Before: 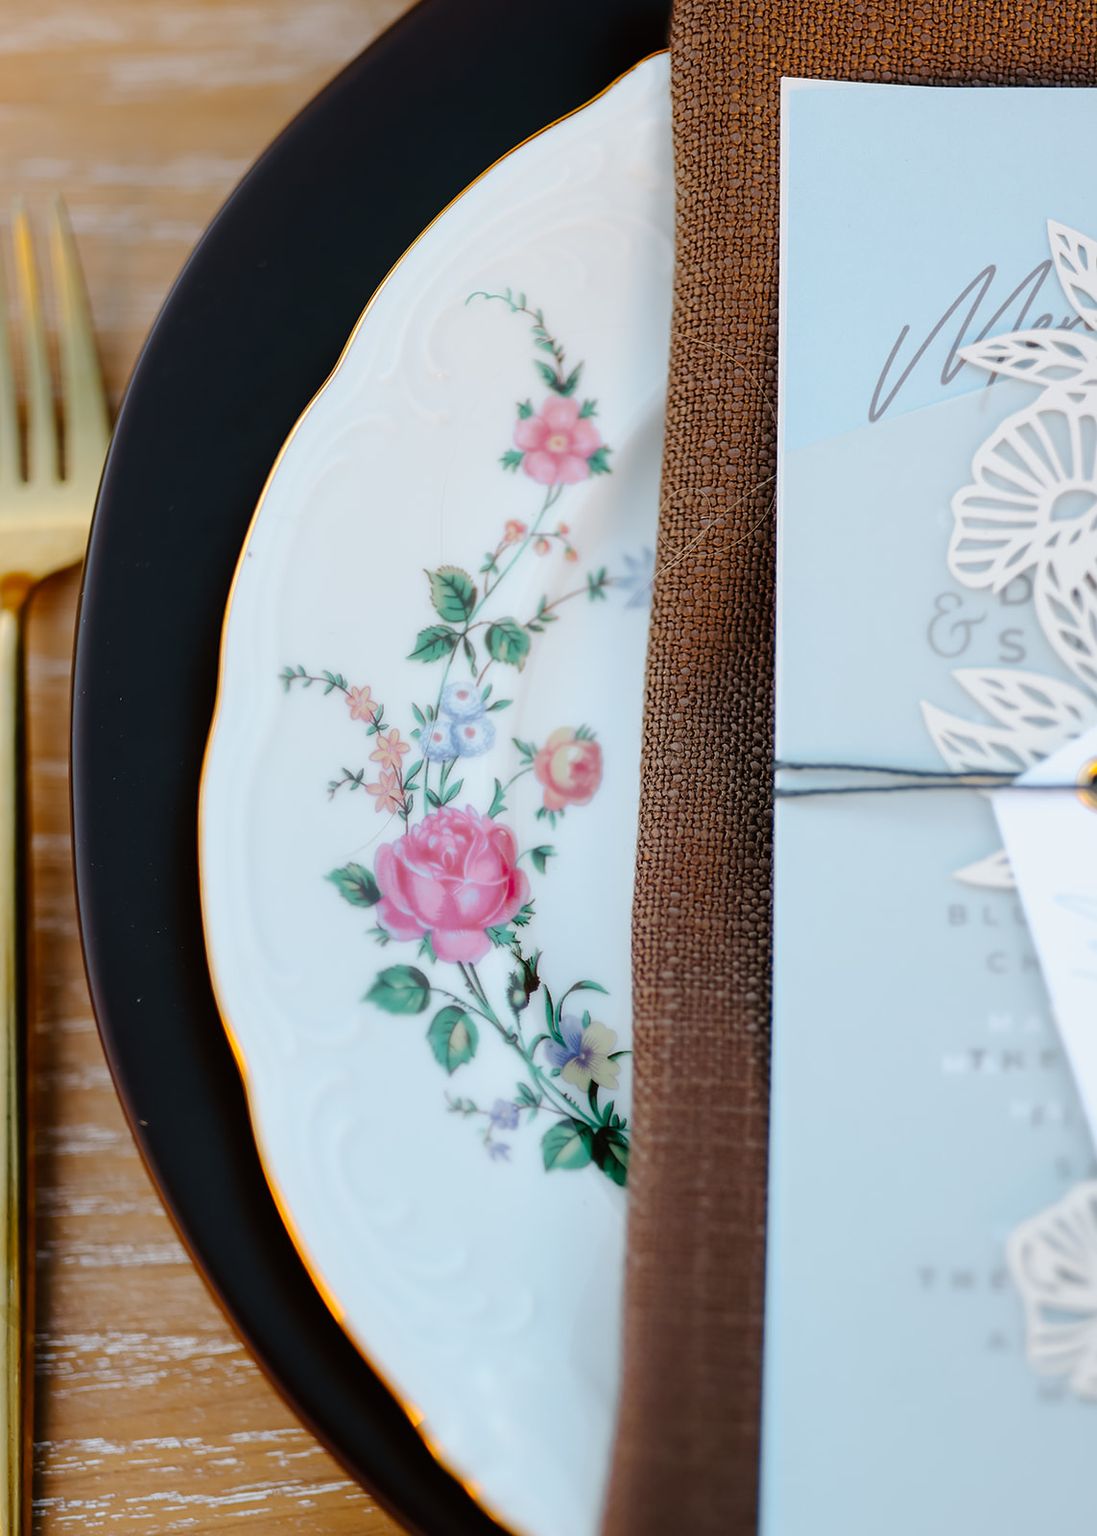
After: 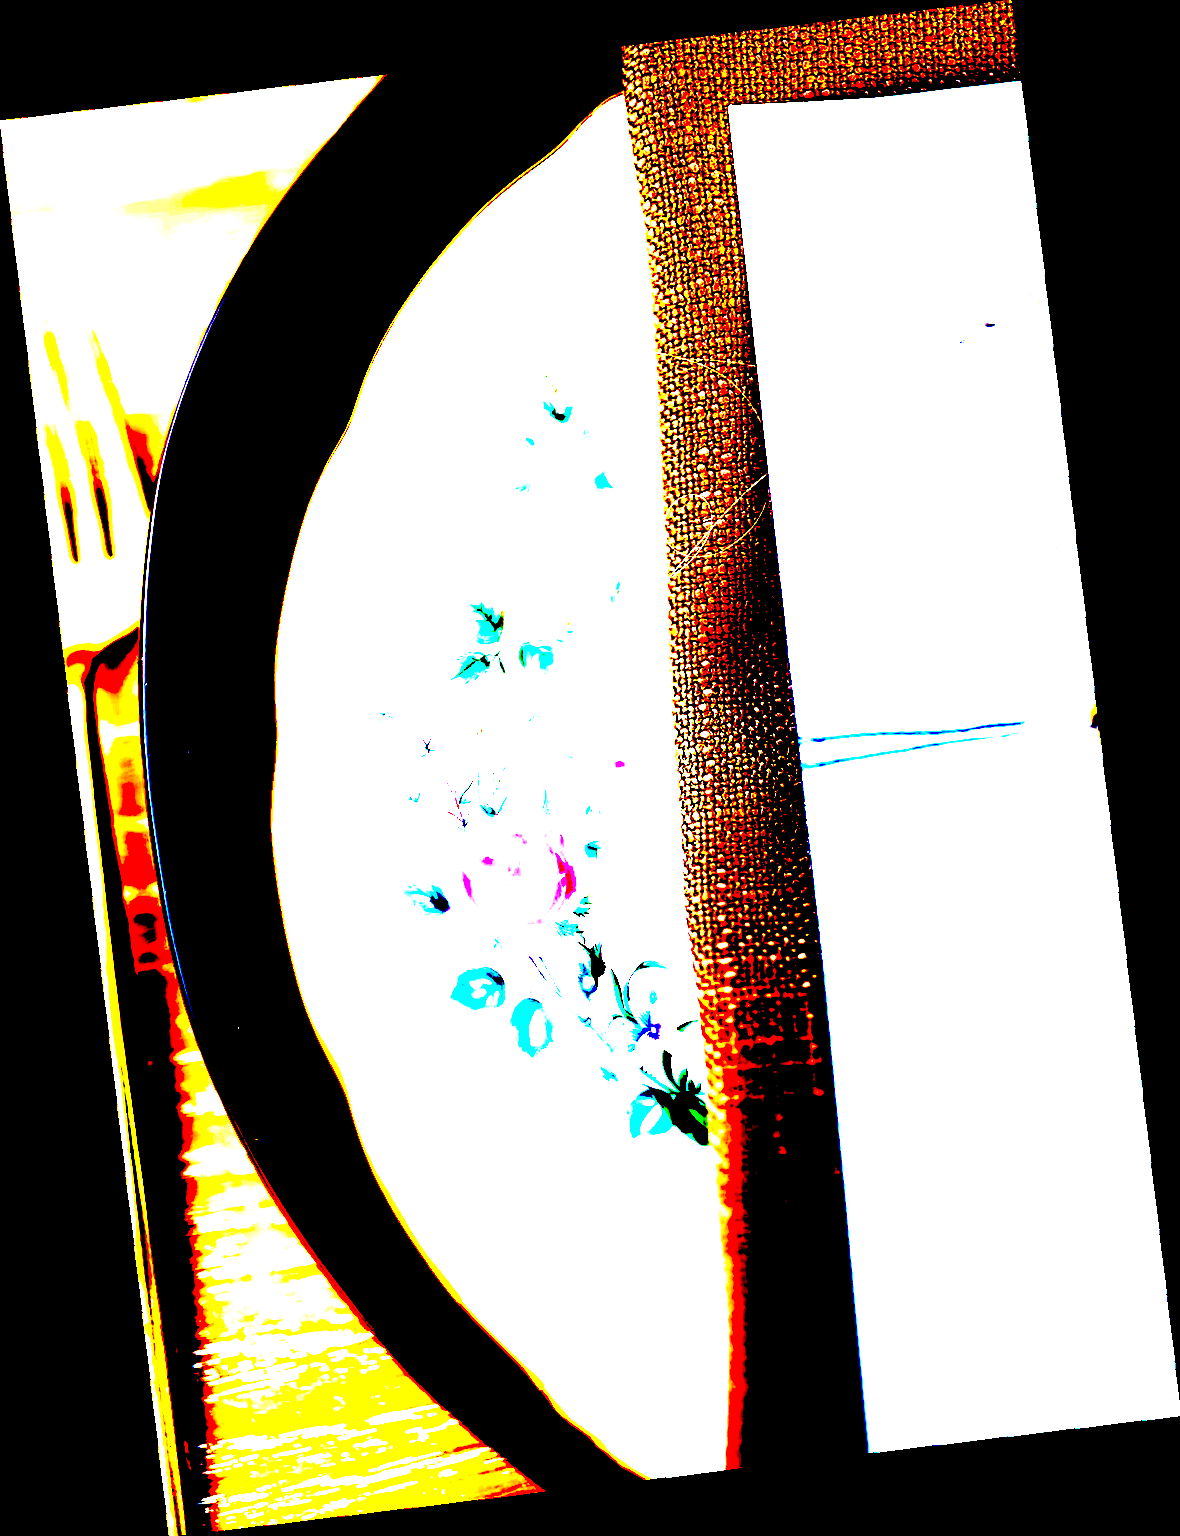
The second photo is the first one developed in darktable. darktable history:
rotate and perspective: rotation -6.83°, automatic cropping off
exposure: black level correction 0.1, exposure 3 EV, compensate highlight preservation false
